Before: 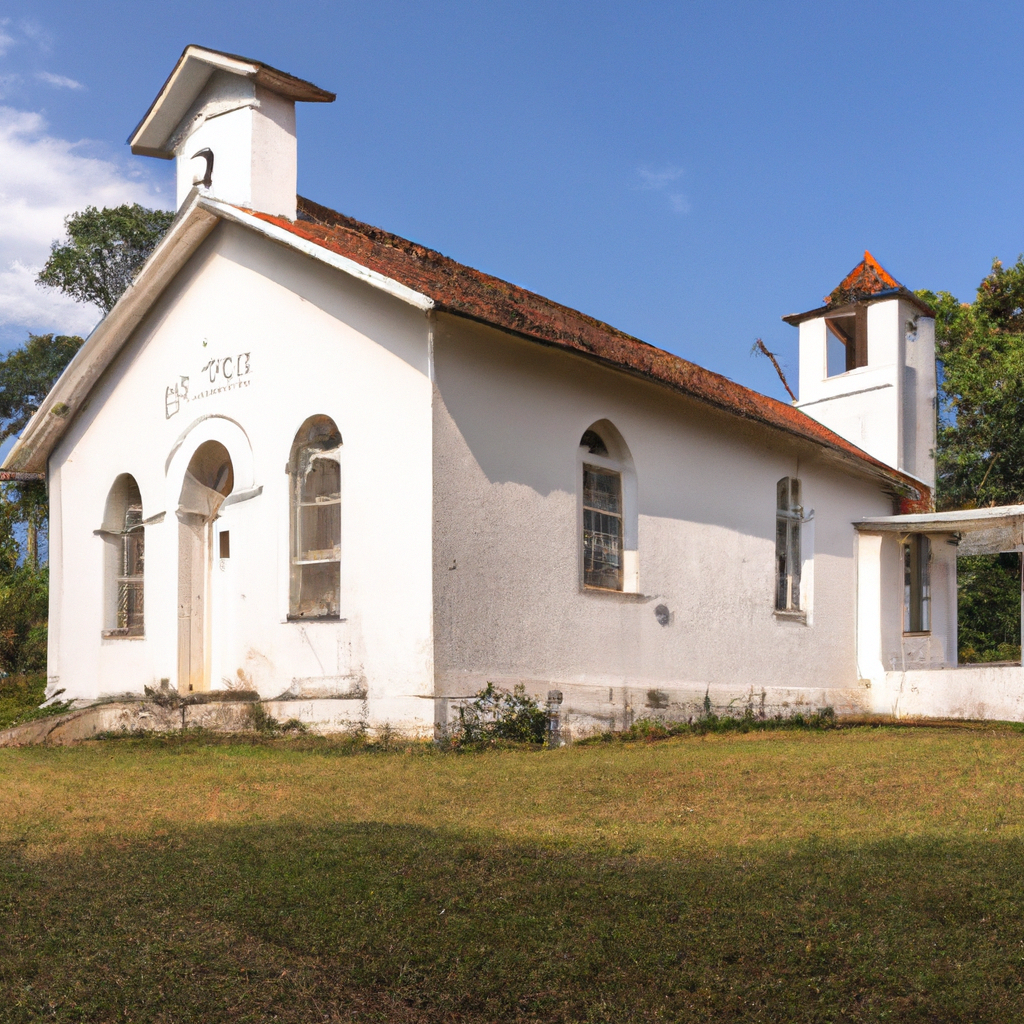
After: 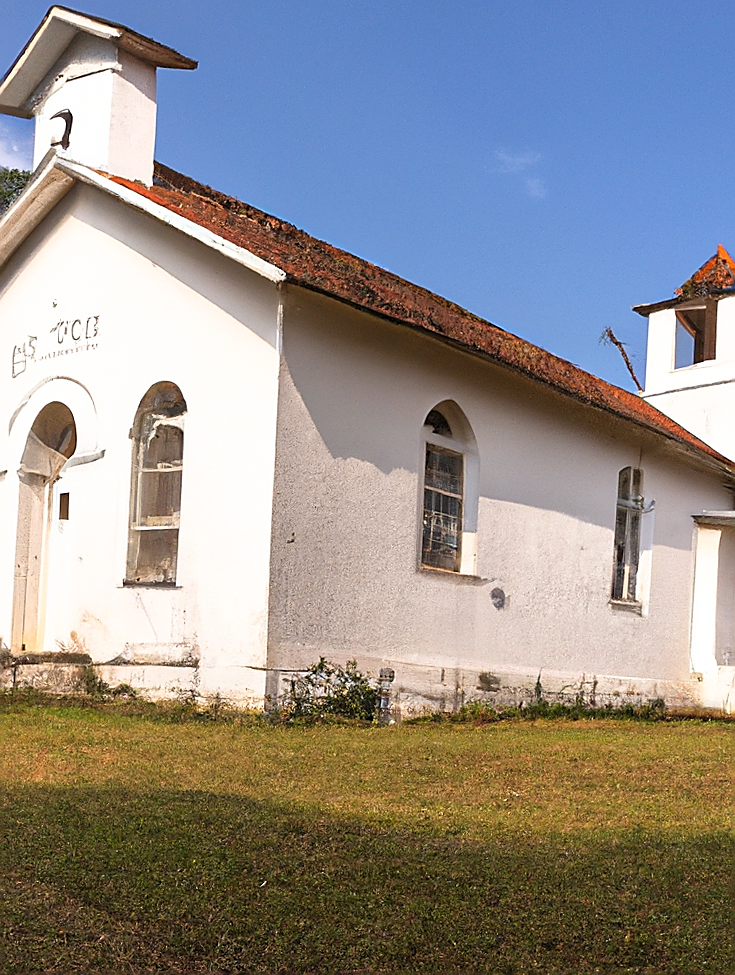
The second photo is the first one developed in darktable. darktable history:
shadows and highlights: shadows 0.102, highlights 39.51
crop and rotate: angle -2.85°, left 13.913%, top 0.038%, right 10.763%, bottom 0.044%
color balance rgb: power › chroma 0.277%, power › hue 23.52°, perceptual saturation grading › global saturation -0.148%, global vibrance 20%
sharpen: radius 1.422, amount 1.265, threshold 0.619
